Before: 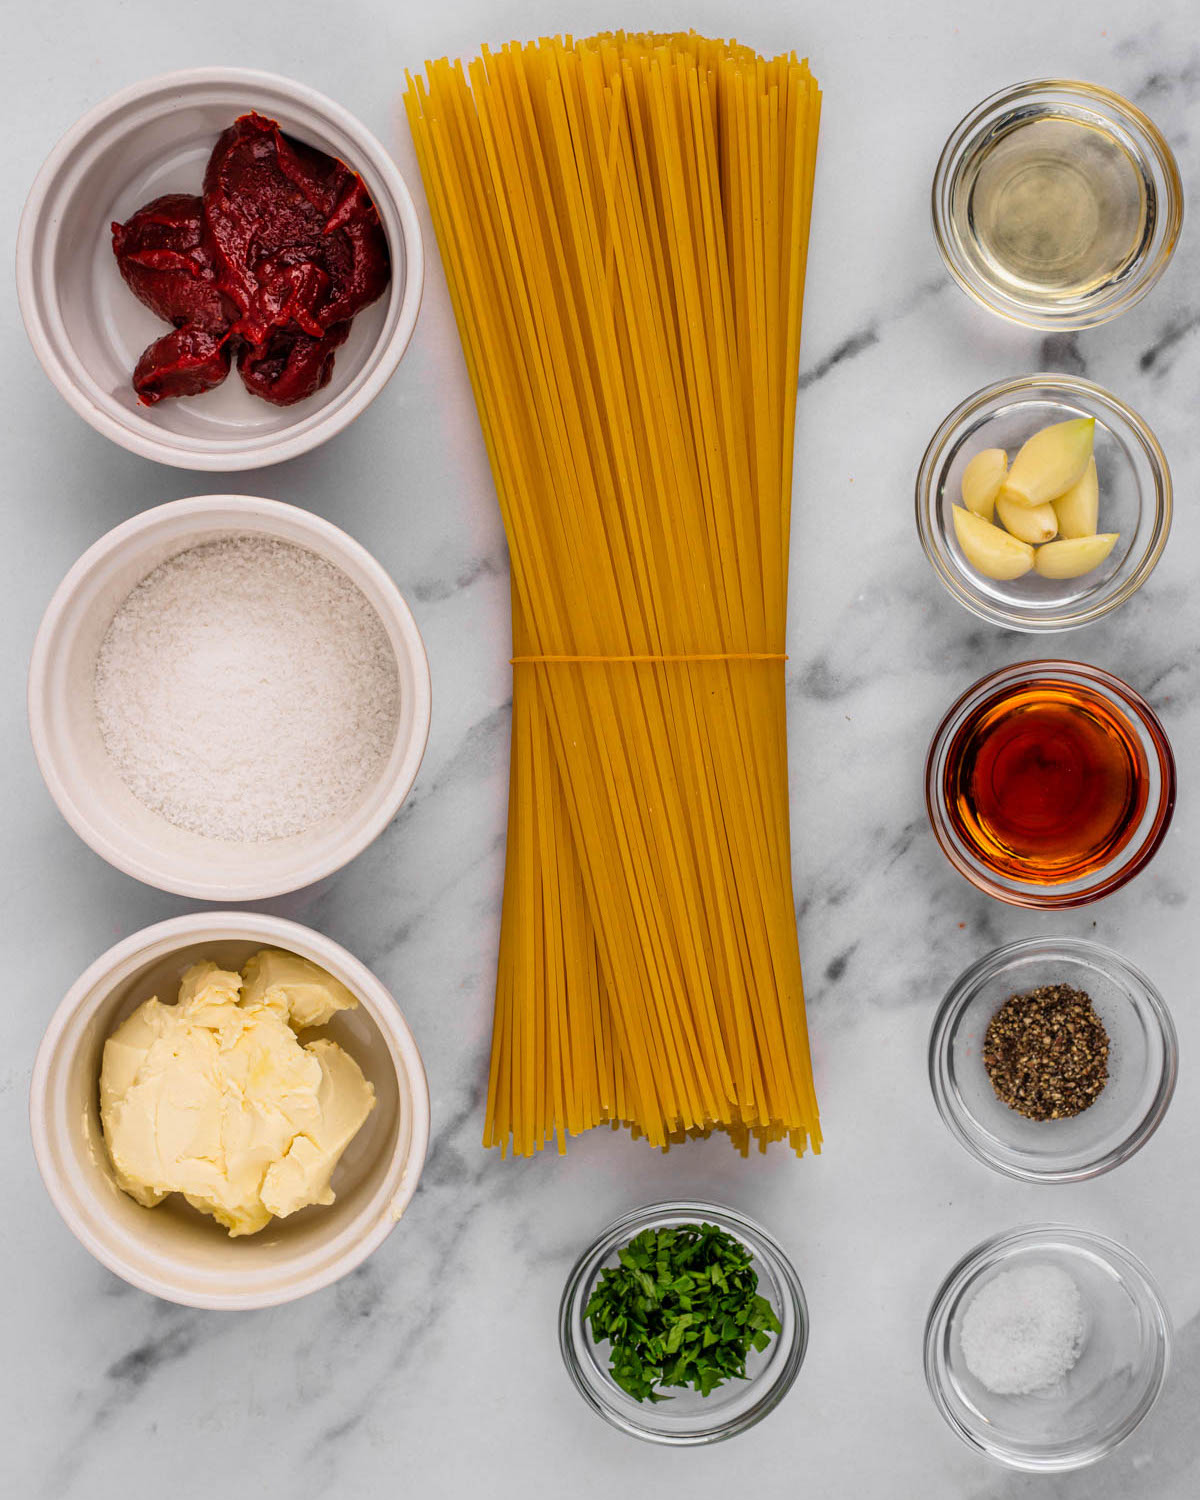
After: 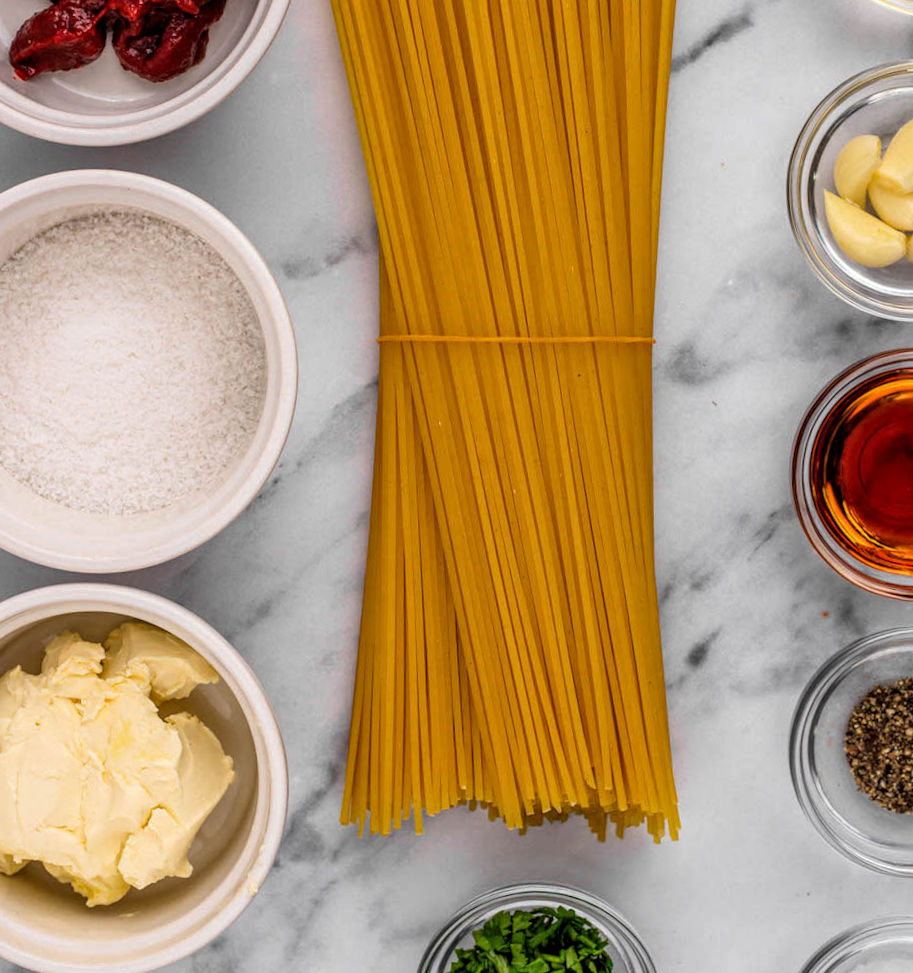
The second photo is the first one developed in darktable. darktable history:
local contrast: on, module defaults
crop and rotate: angle -3.37°, left 9.79%, top 20.73%, right 12.42%, bottom 11.82%
rotate and perspective: rotation -2.22°, lens shift (horizontal) -0.022, automatic cropping off
